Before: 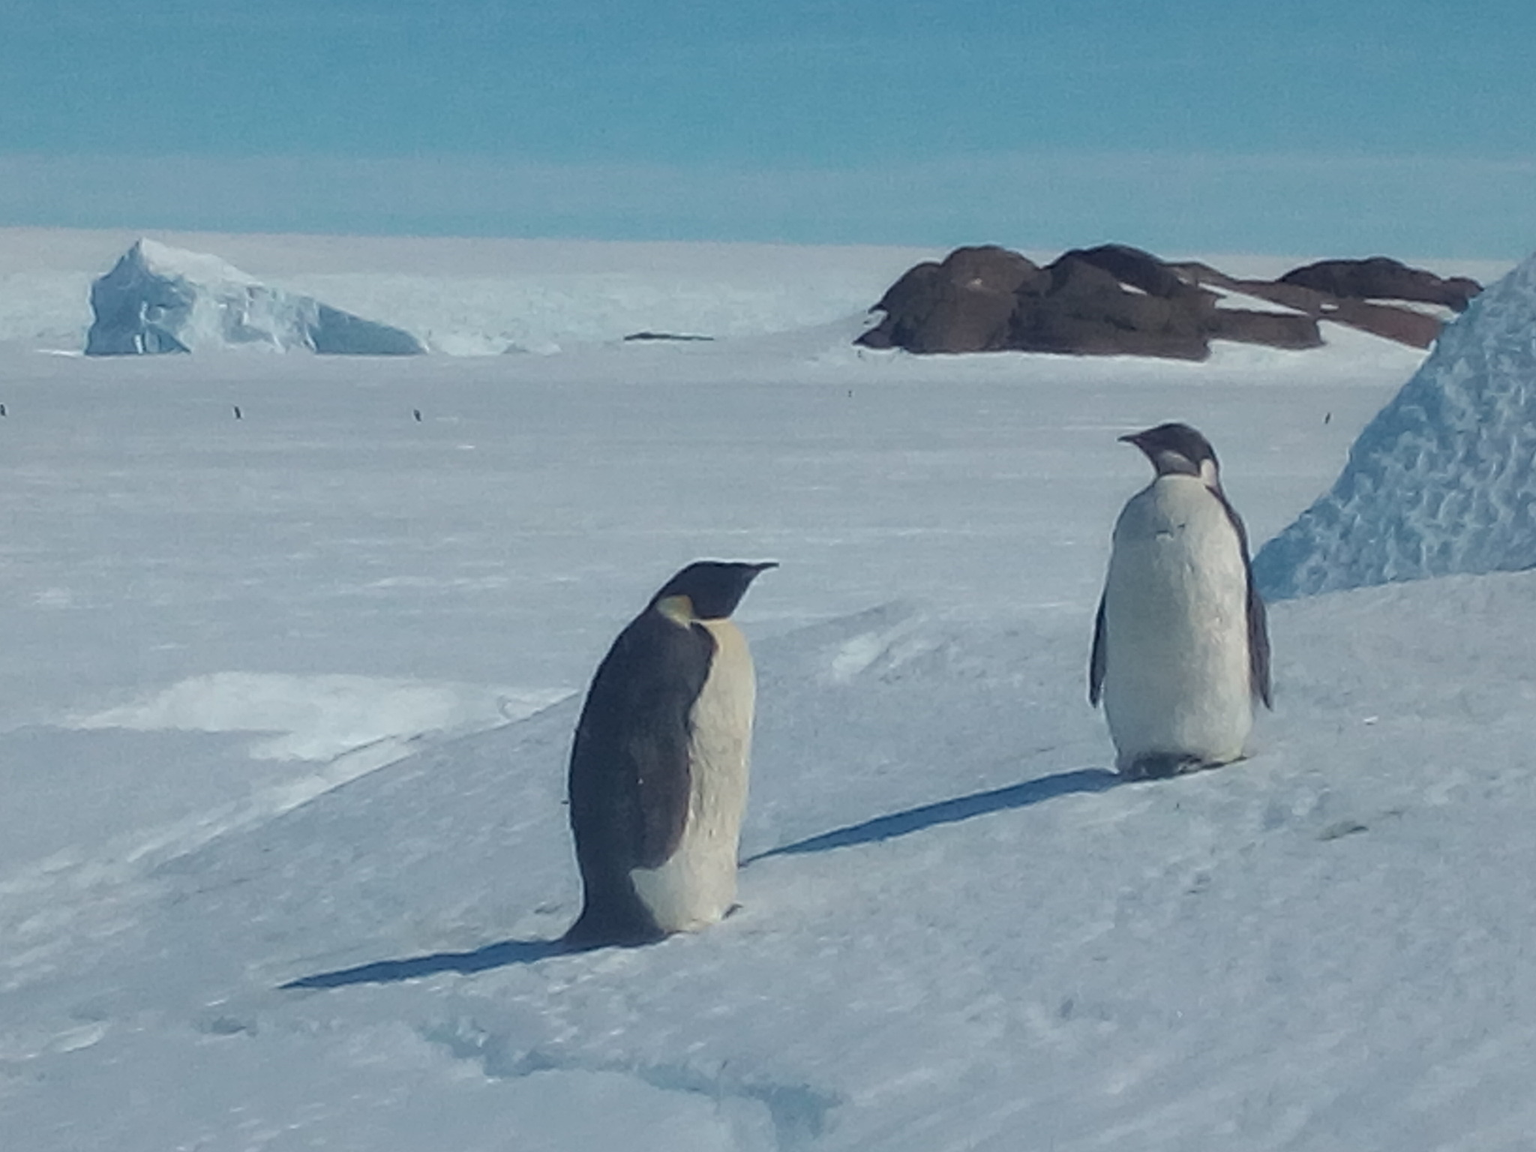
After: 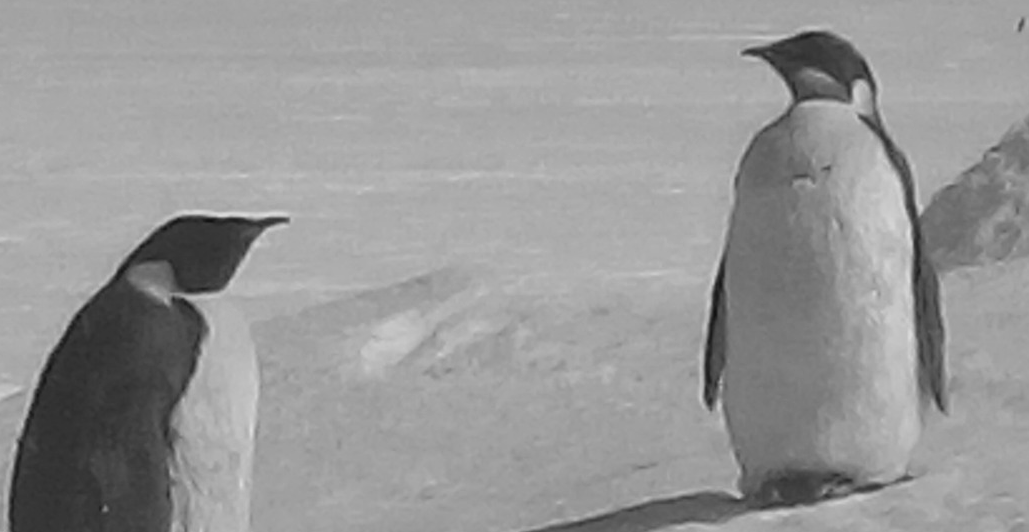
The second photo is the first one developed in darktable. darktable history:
white balance: red 0.98, blue 1.61
crop: left 36.607%, top 34.735%, right 13.146%, bottom 30.611%
monochrome: on, module defaults
